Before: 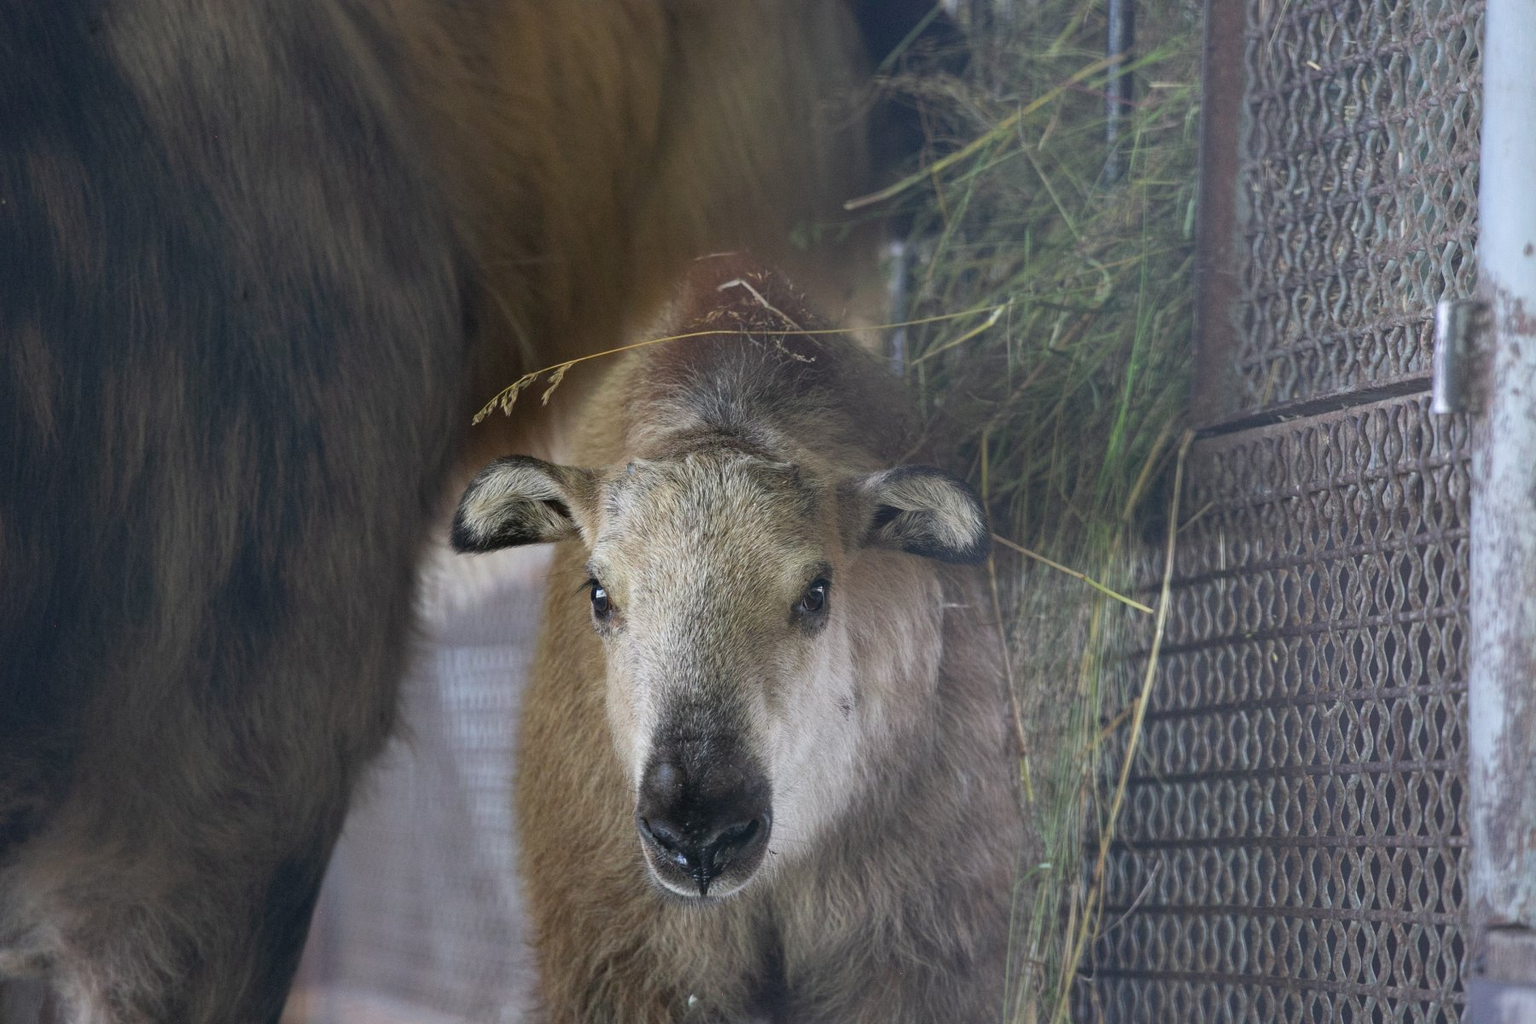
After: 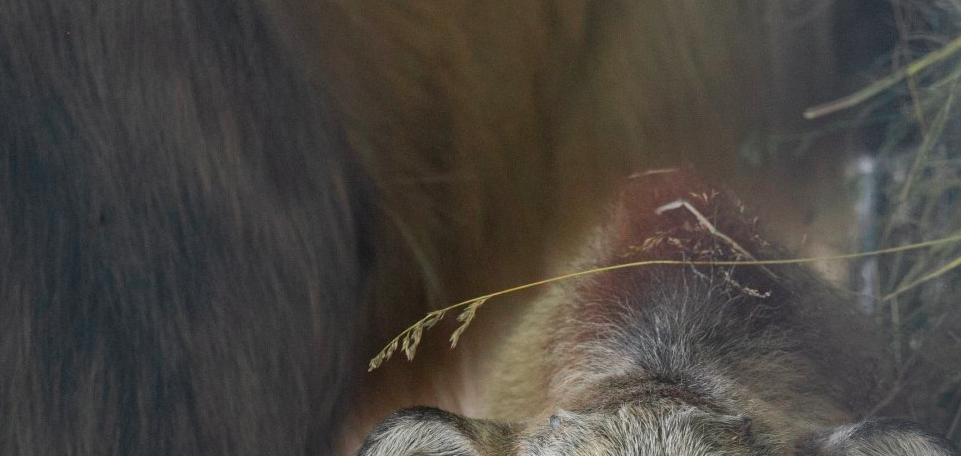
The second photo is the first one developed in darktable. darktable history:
crop: left 10.302%, top 10.667%, right 36.271%, bottom 51.273%
color zones: curves: ch0 [(0, 0.533) (0.126, 0.533) (0.234, 0.533) (0.368, 0.357) (0.5, 0.5) (0.625, 0.5) (0.74, 0.637) (0.875, 0.5)]; ch1 [(0.004, 0.708) (0.129, 0.662) (0.25, 0.5) (0.375, 0.331) (0.496, 0.396) (0.625, 0.649) (0.739, 0.26) (0.875, 0.5) (1, 0.478)]; ch2 [(0, 0.409) (0.132, 0.403) (0.236, 0.558) (0.379, 0.448) (0.5, 0.5) (0.625, 0.5) (0.691, 0.39) (0.875, 0.5)]
